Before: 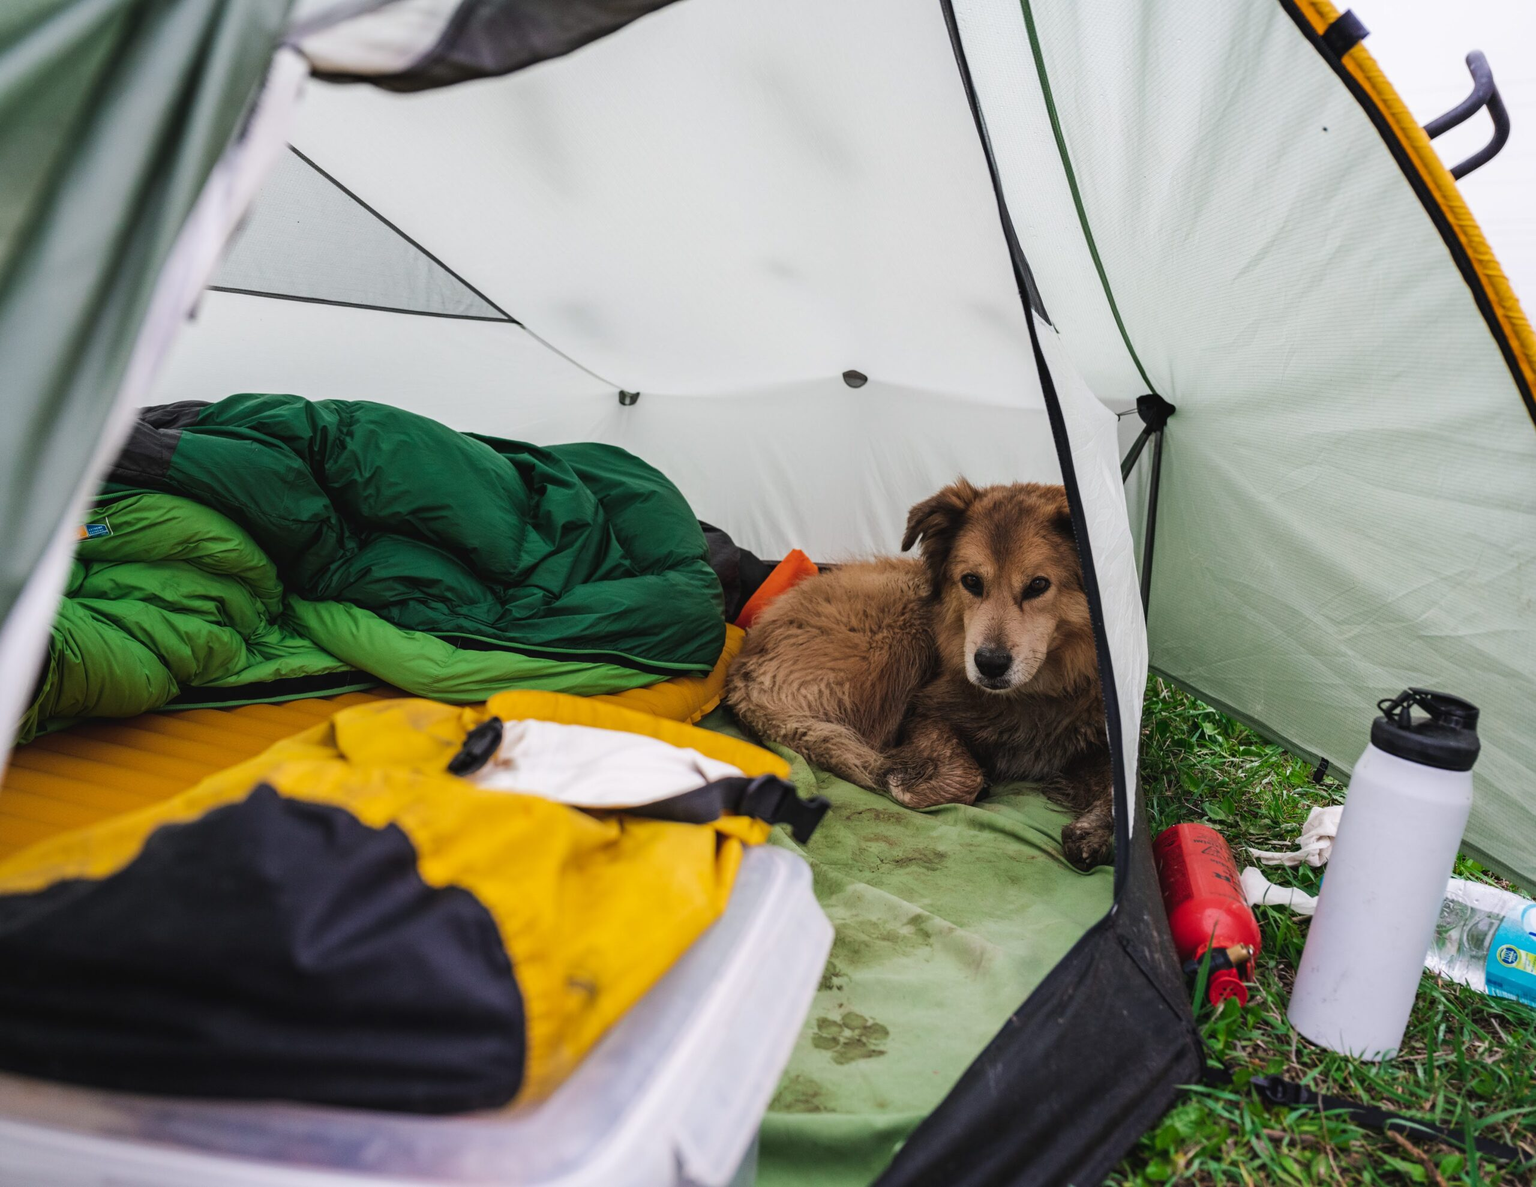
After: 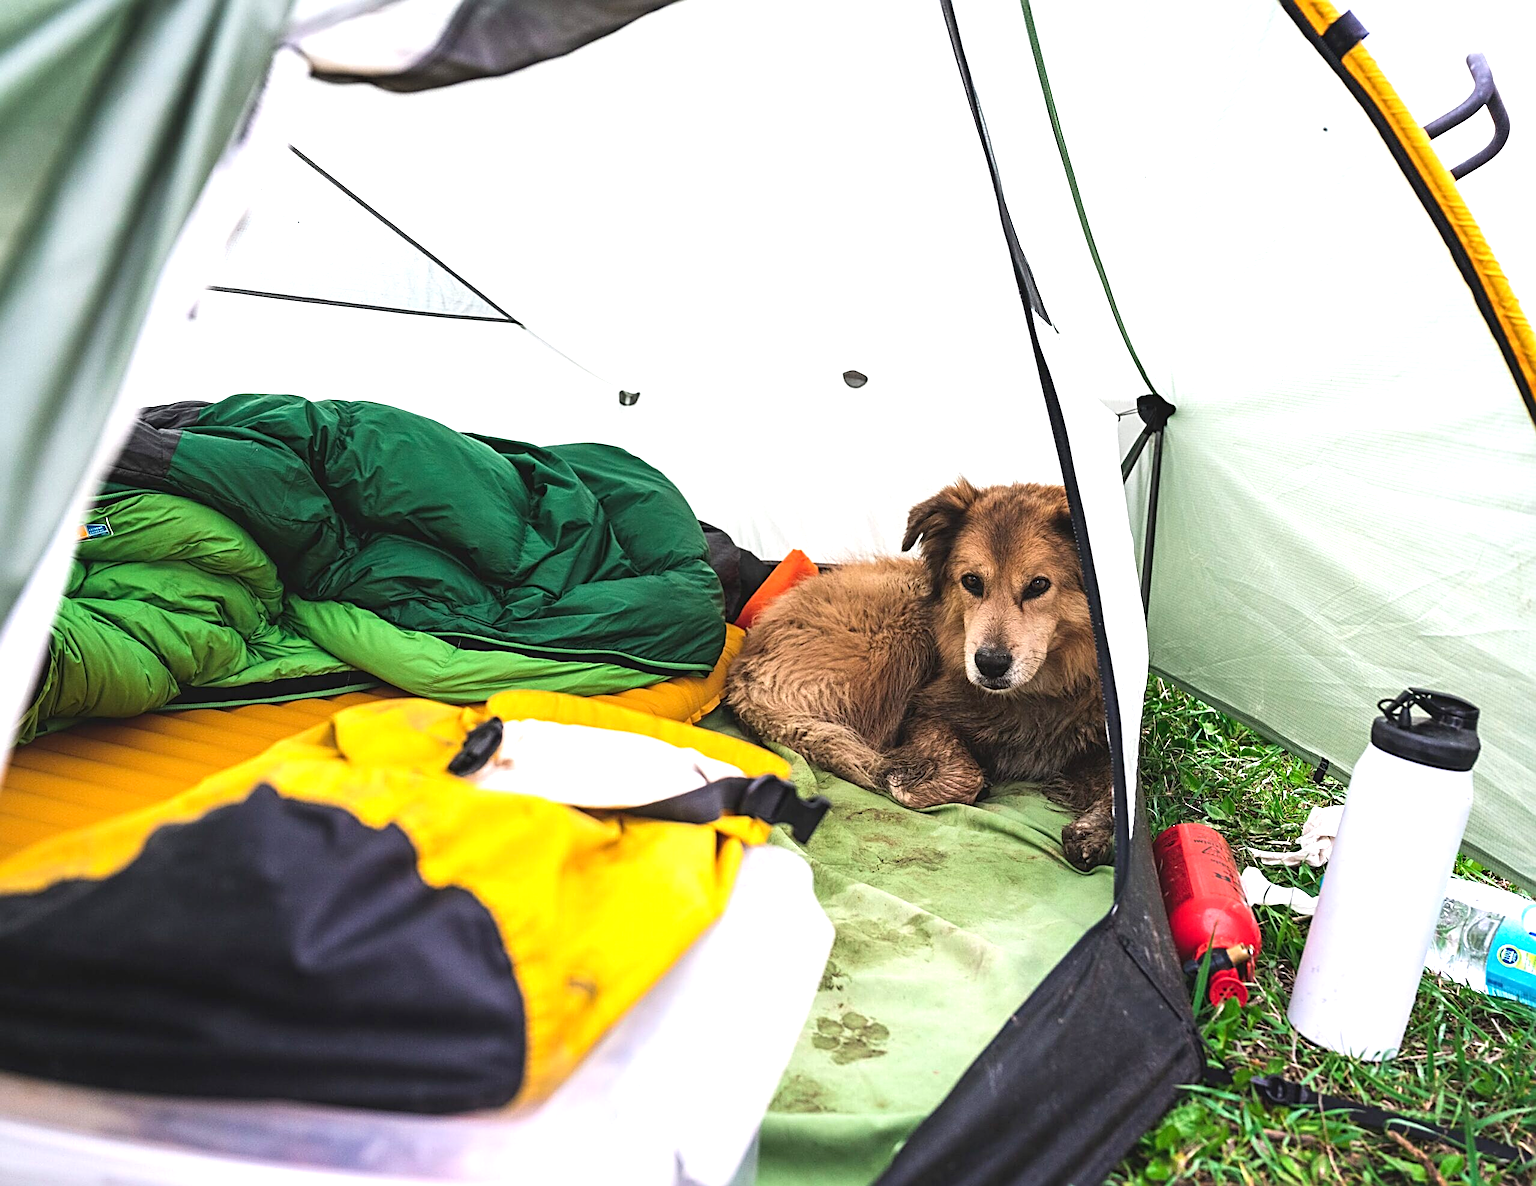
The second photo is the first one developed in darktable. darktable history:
sharpen: radius 2.823, amount 0.704
exposure: black level correction 0, exposure 1.103 EV, compensate highlight preservation false
